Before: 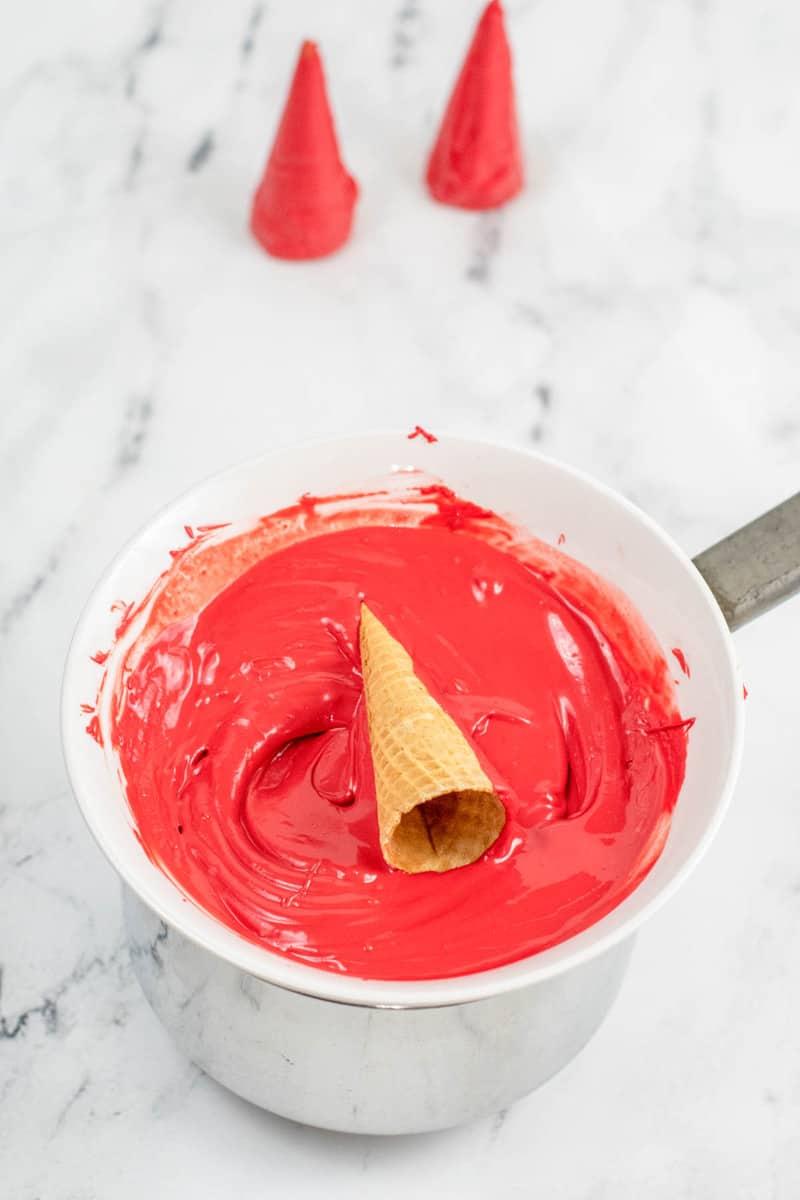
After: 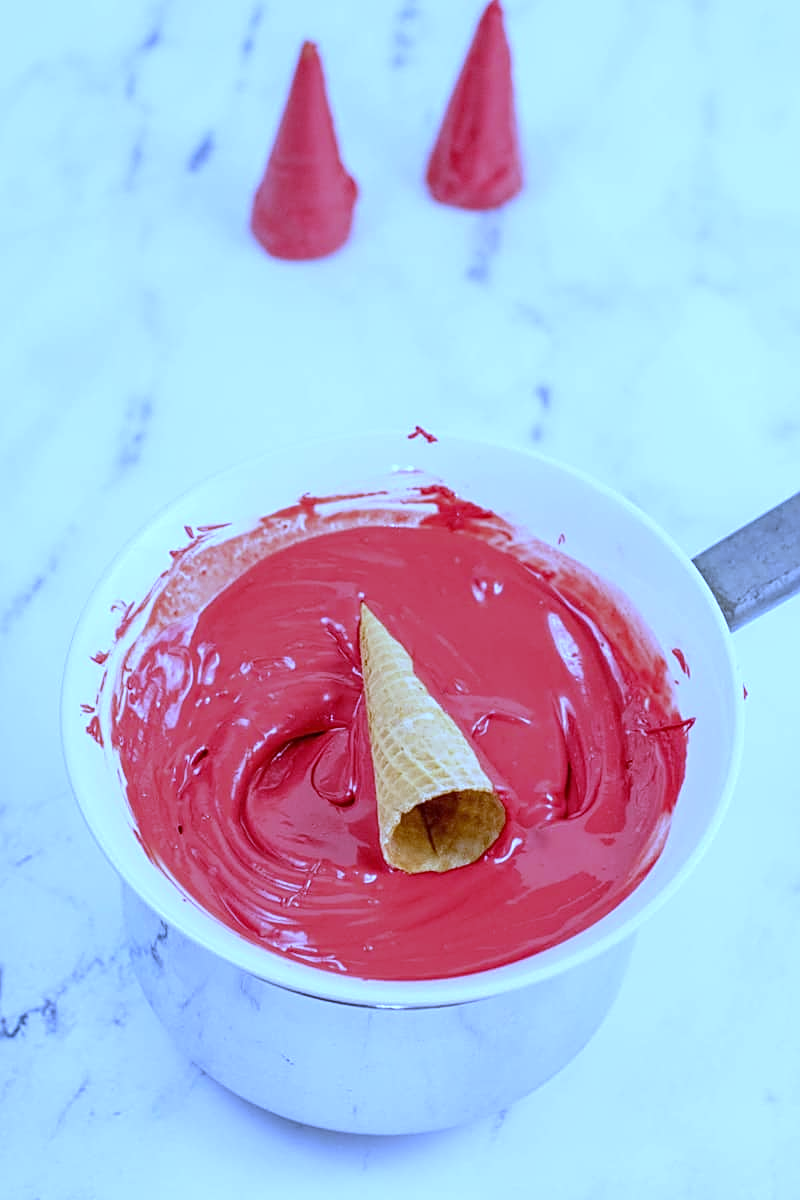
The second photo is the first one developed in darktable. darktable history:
white balance: red 0.766, blue 1.537
sharpen: on, module defaults
